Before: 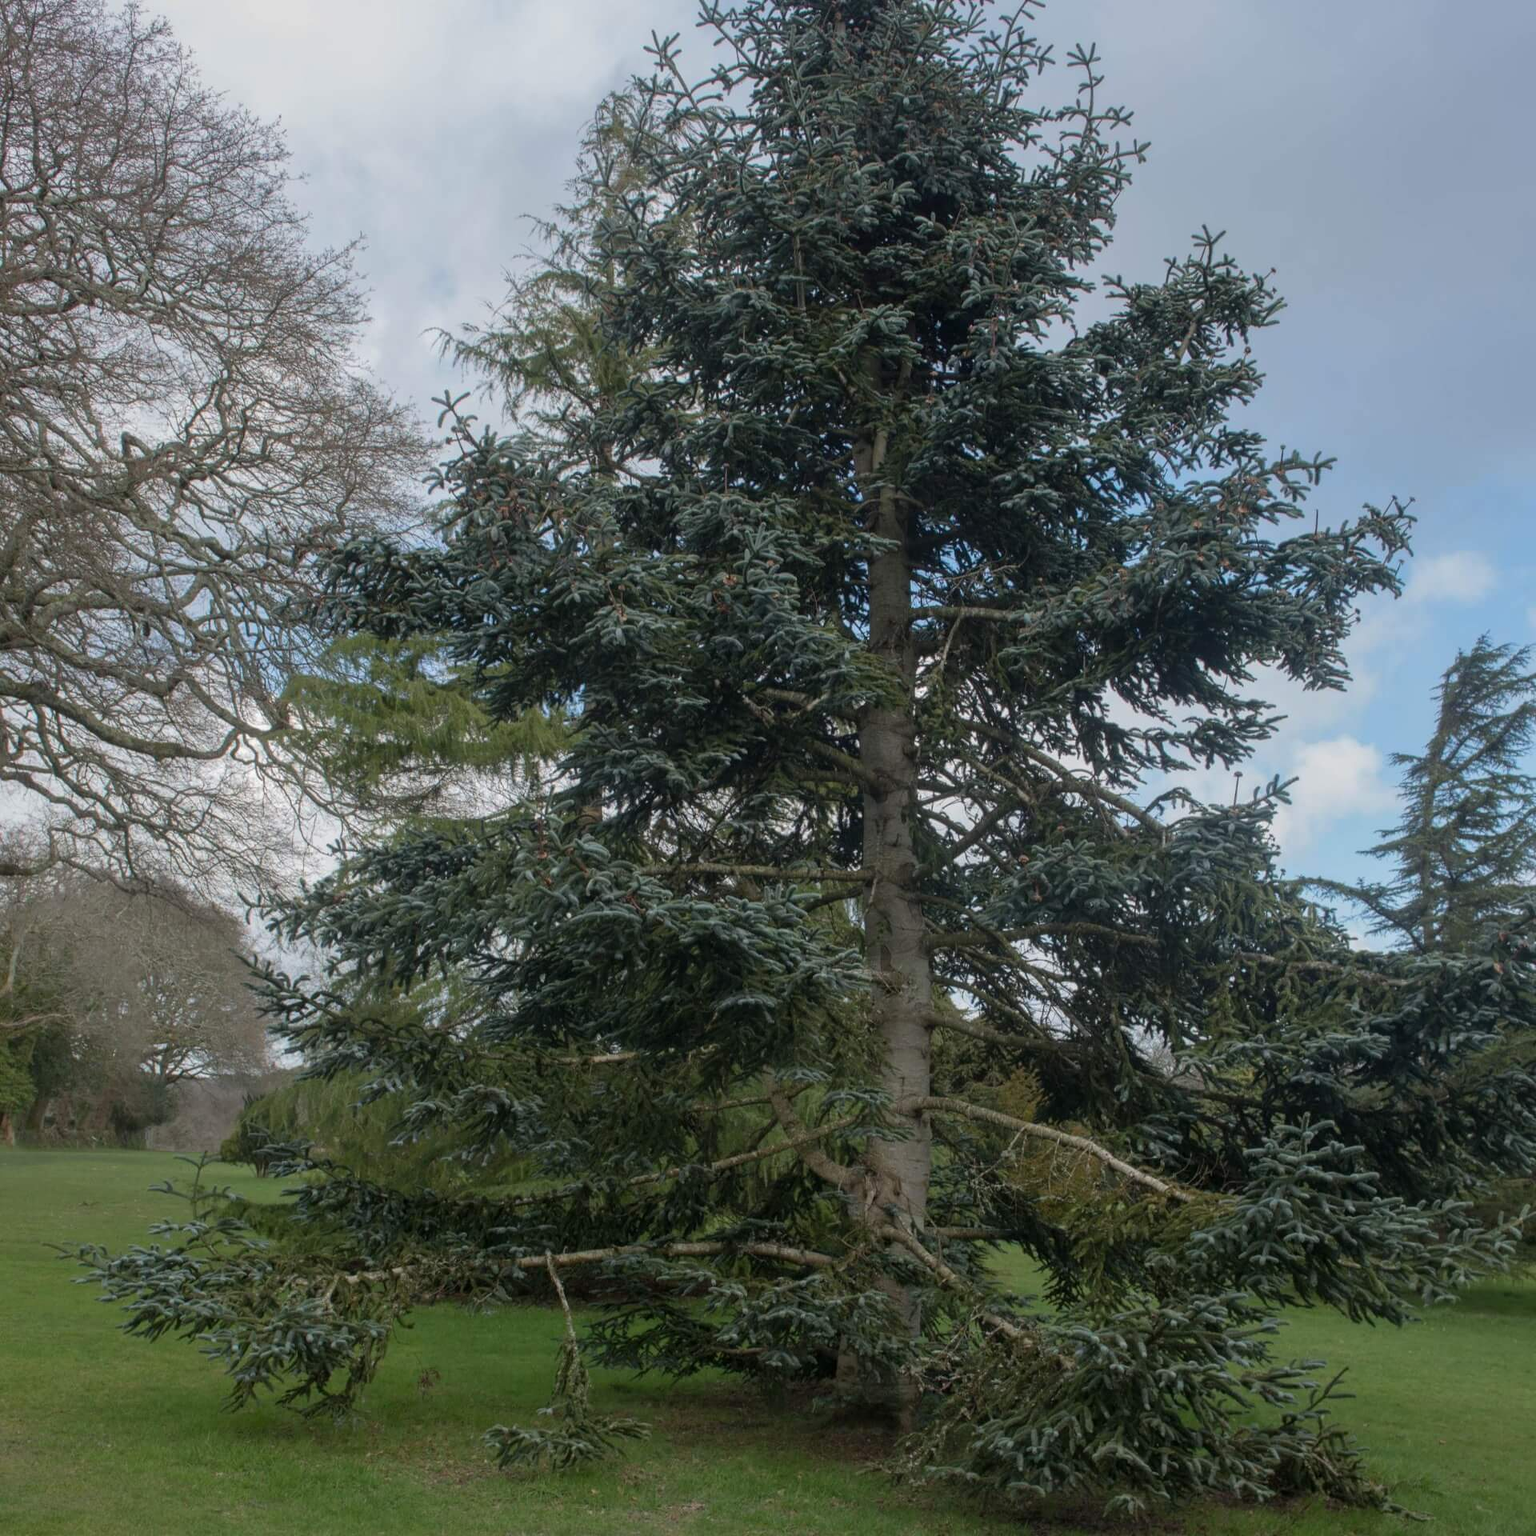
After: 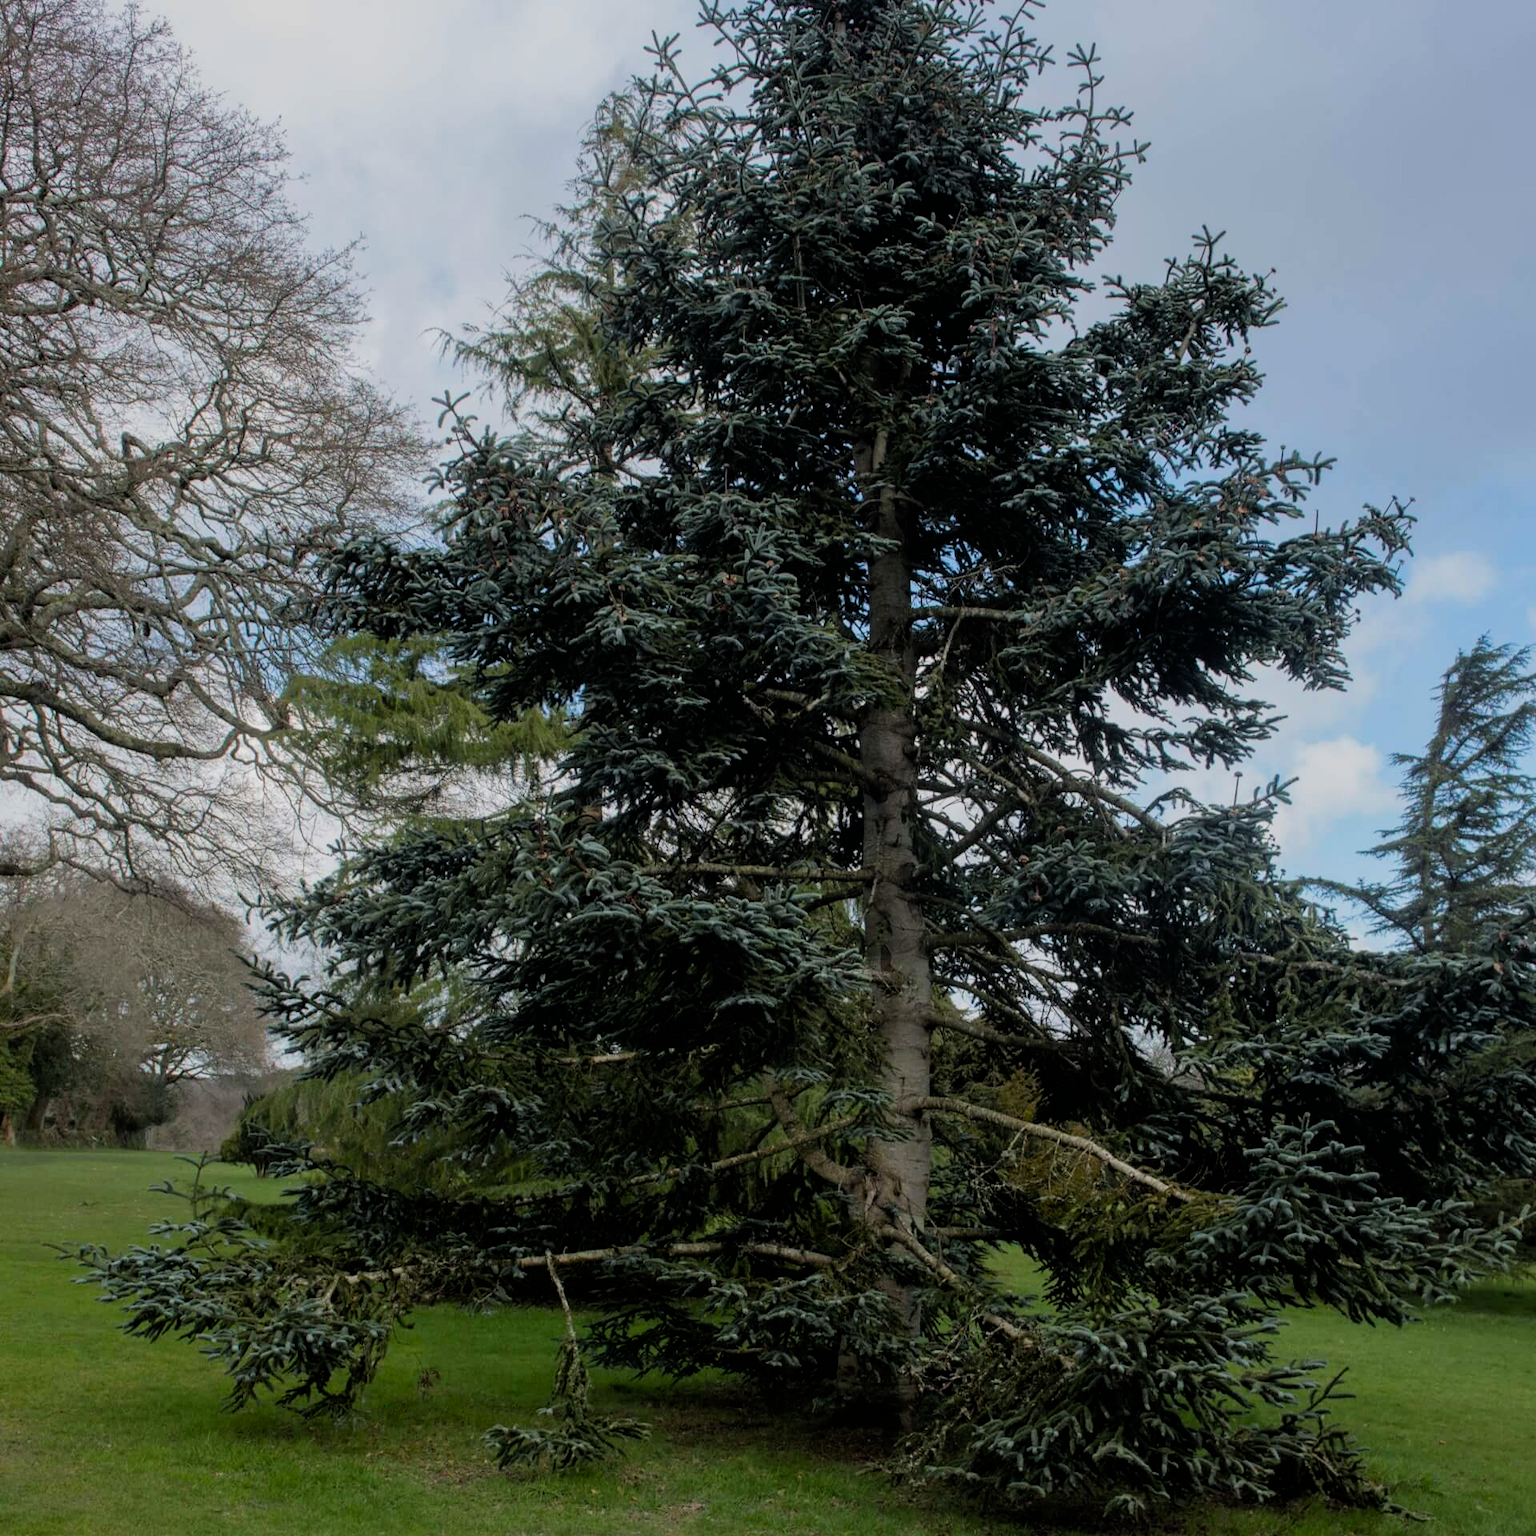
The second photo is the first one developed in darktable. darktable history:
filmic rgb: black relative exposure -5.09 EV, white relative exposure 3.49 EV, hardness 3.18, contrast 1.184, highlights saturation mix -49.57%
color balance rgb: shadows lift › hue 85.01°, perceptual saturation grading › global saturation 29.627%
